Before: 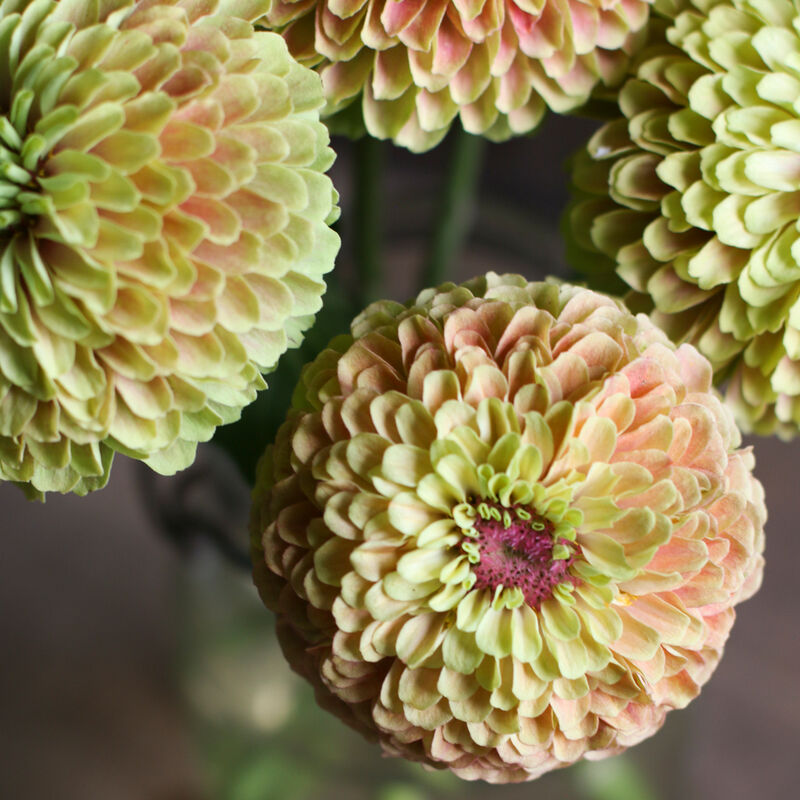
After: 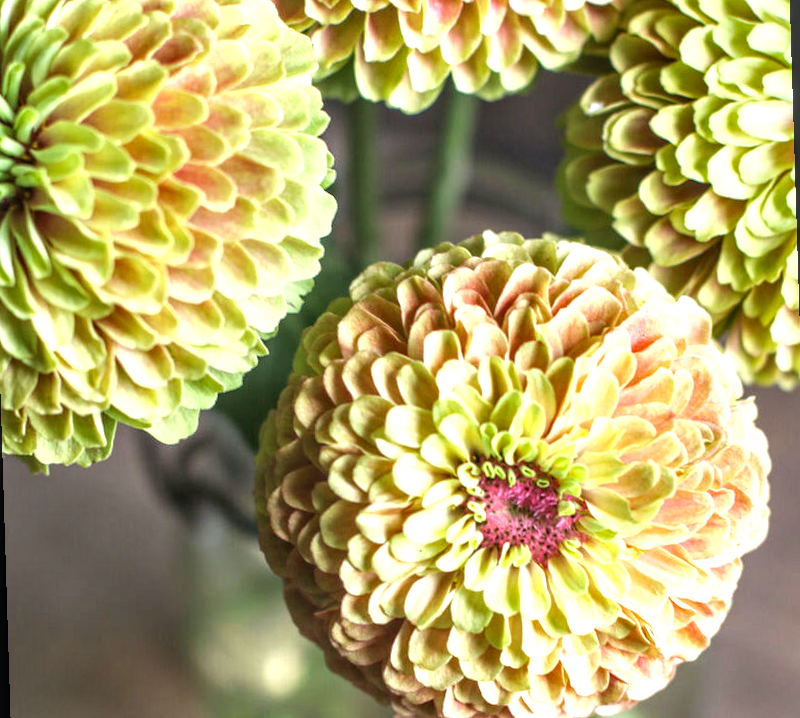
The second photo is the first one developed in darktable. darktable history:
contrast equalizer: octaves 7, y [[0.6 ×6], [0.55 ×6], [0 ×6], [0 ×6], [0 ×6]], mix 0.3
exposure: black level correction 0, exposure 1 EV, compensate exposure bias true, compensate highlight preservation false
crop: left 1.507%, top 6.147%, right 1.379%, bottom 6.637%
rotate and perspective: rotation -1.77°, lens shift (horizontal) 0.004, automatic cropping off
local contrast: highlights 0%, shadows 0%, detail 133%
color correction: highlights a* -2.68, highlights b* 2.57
